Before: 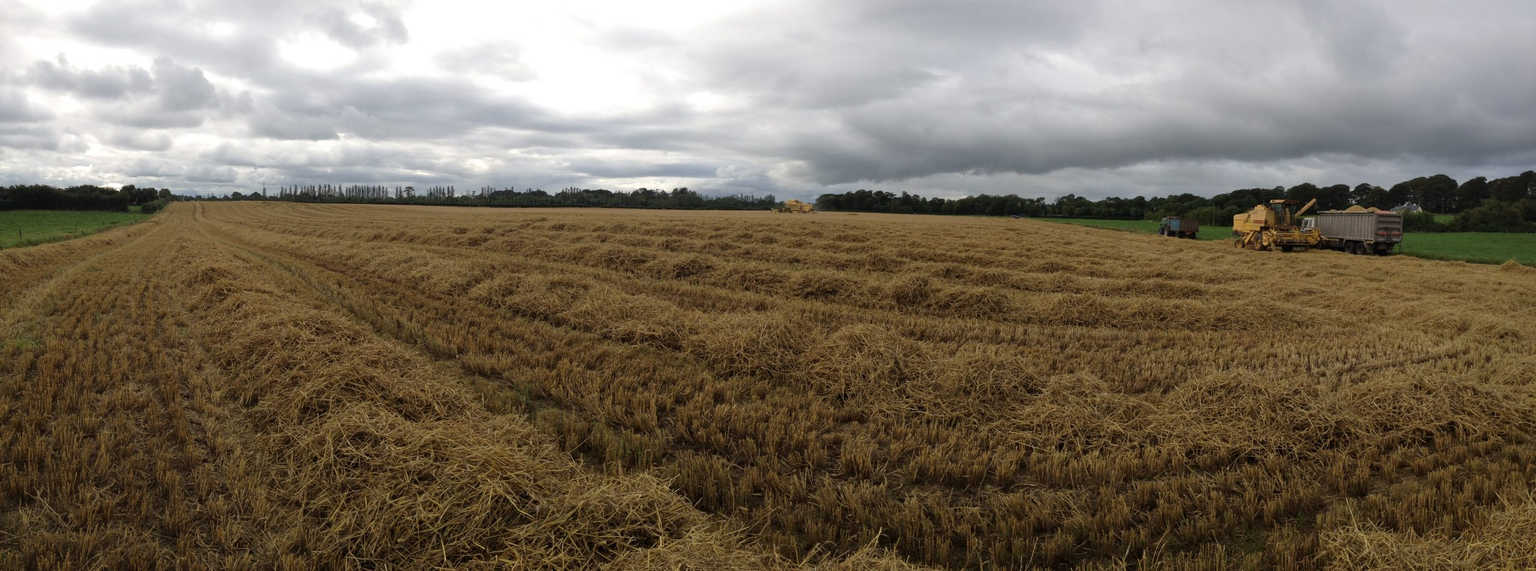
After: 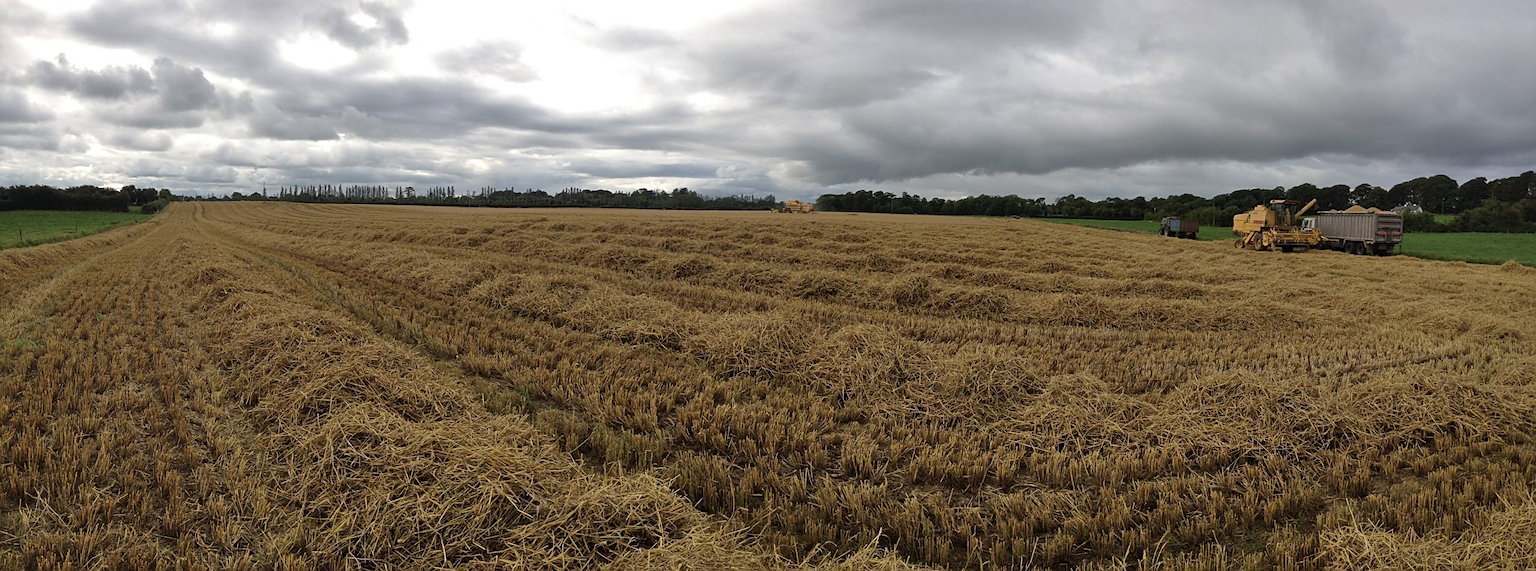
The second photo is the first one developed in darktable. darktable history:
sharpen: on, module defaults
shadows and highlights: shadows color adjustment 97.66%, soften with gaussian
